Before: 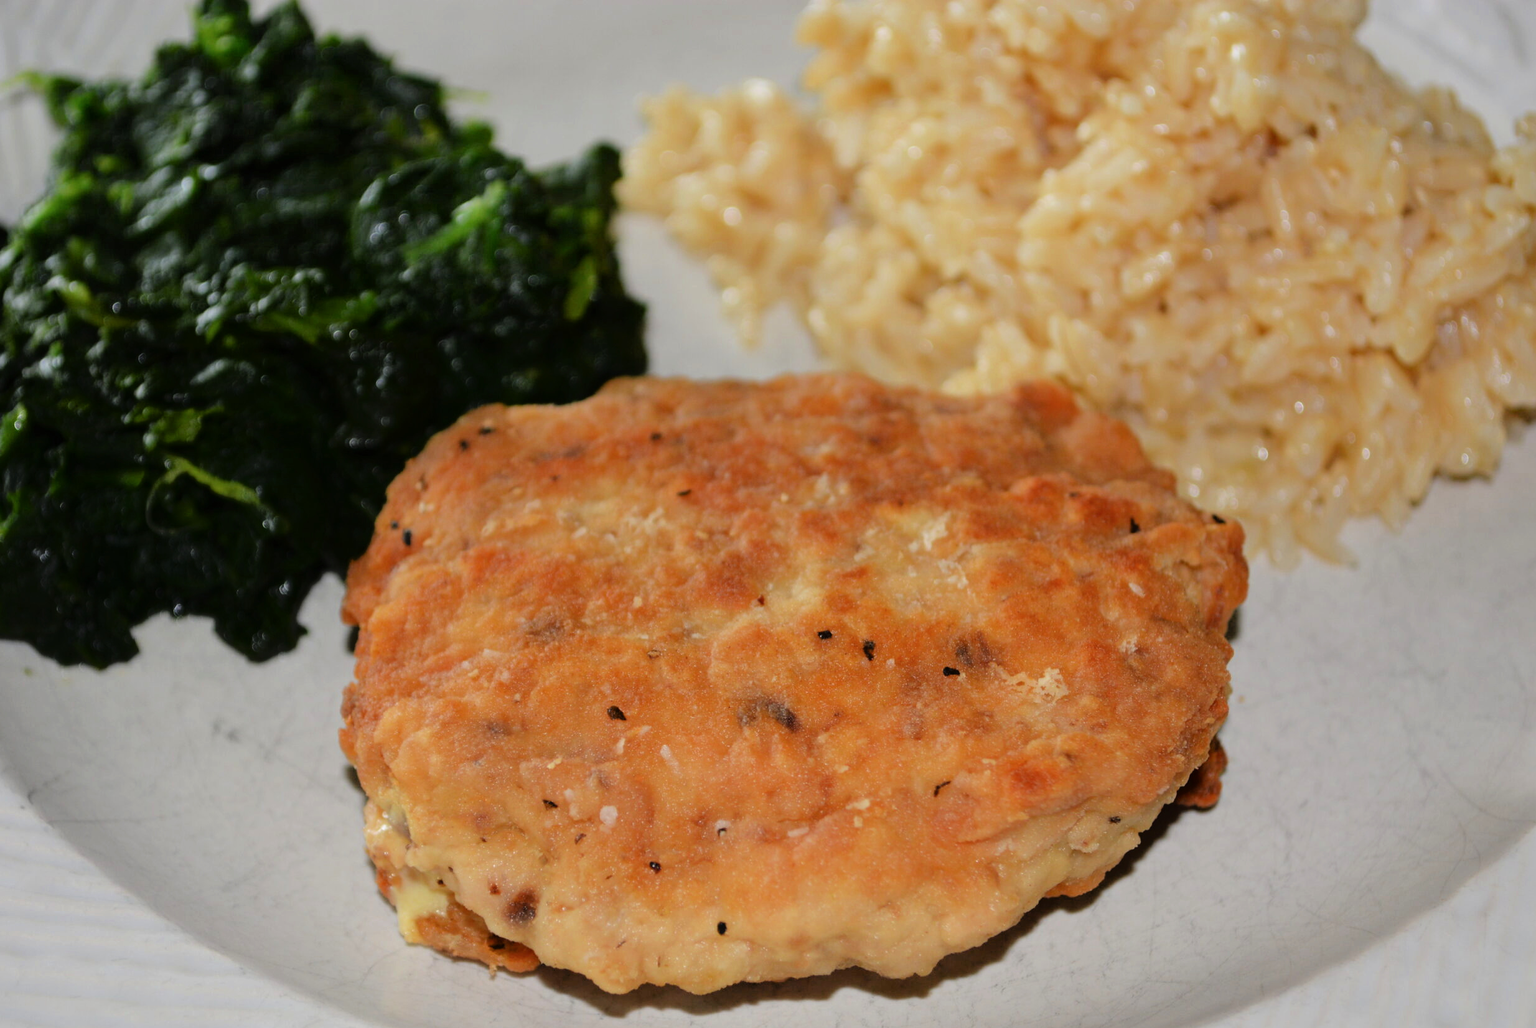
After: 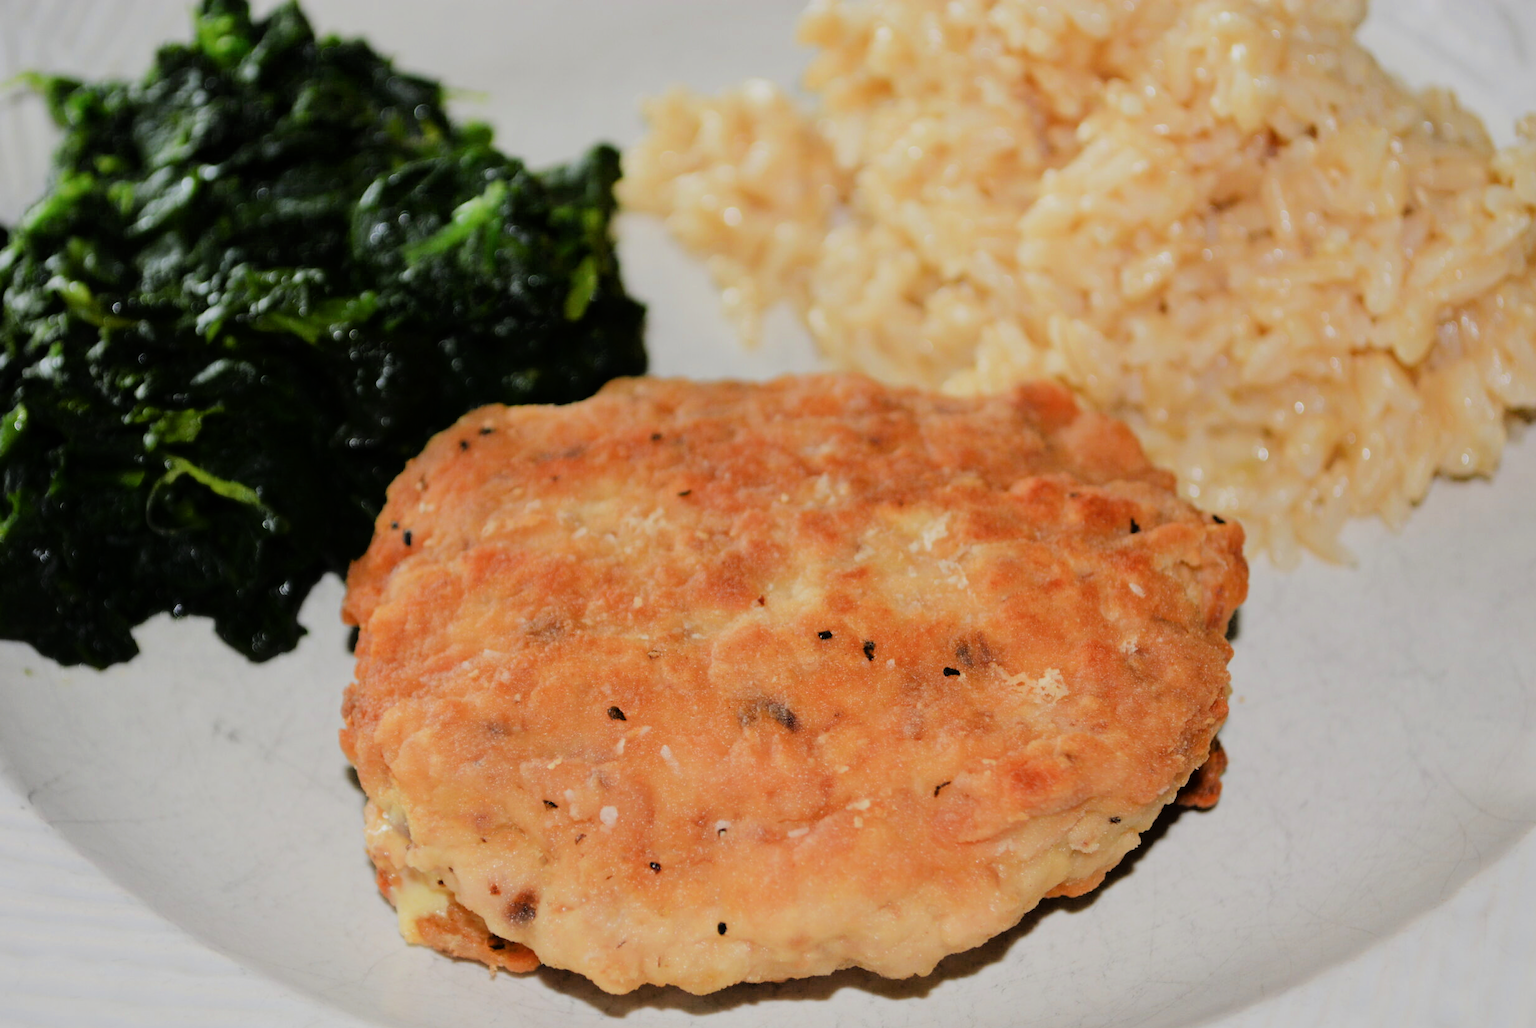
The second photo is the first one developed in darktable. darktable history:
filmic rgb: black relative exposure -16 EV, white relative exposure 6.15 EV, hardness 5.24
exposure: exposure 0.492 EV, compensate highlight preservation false
